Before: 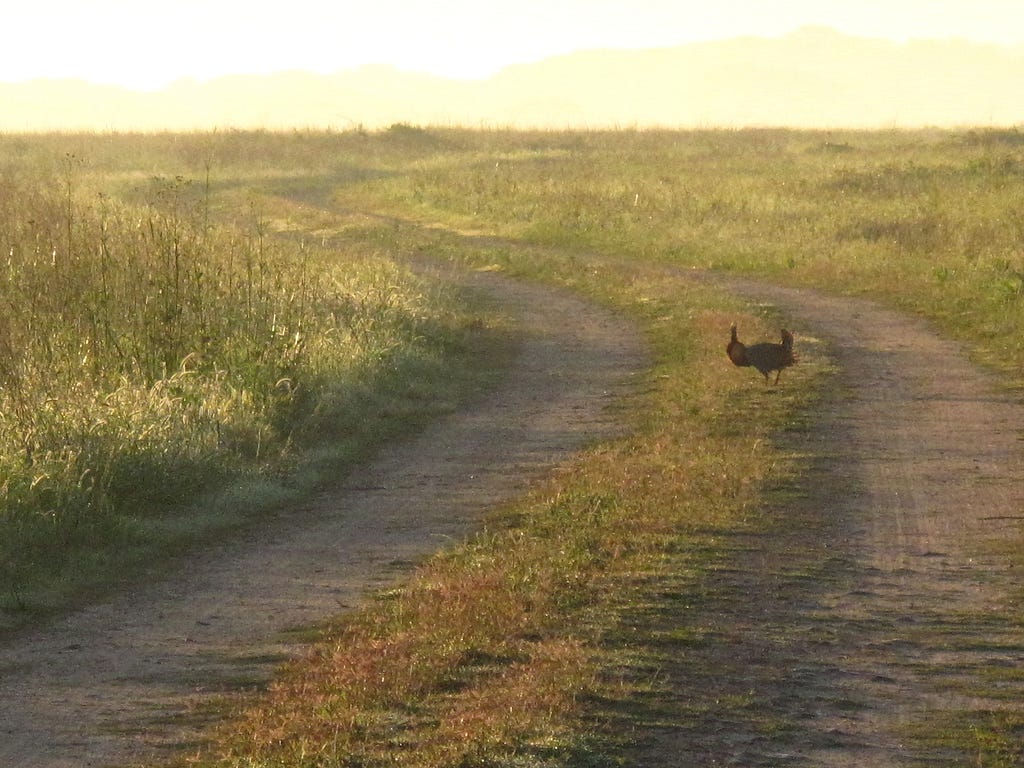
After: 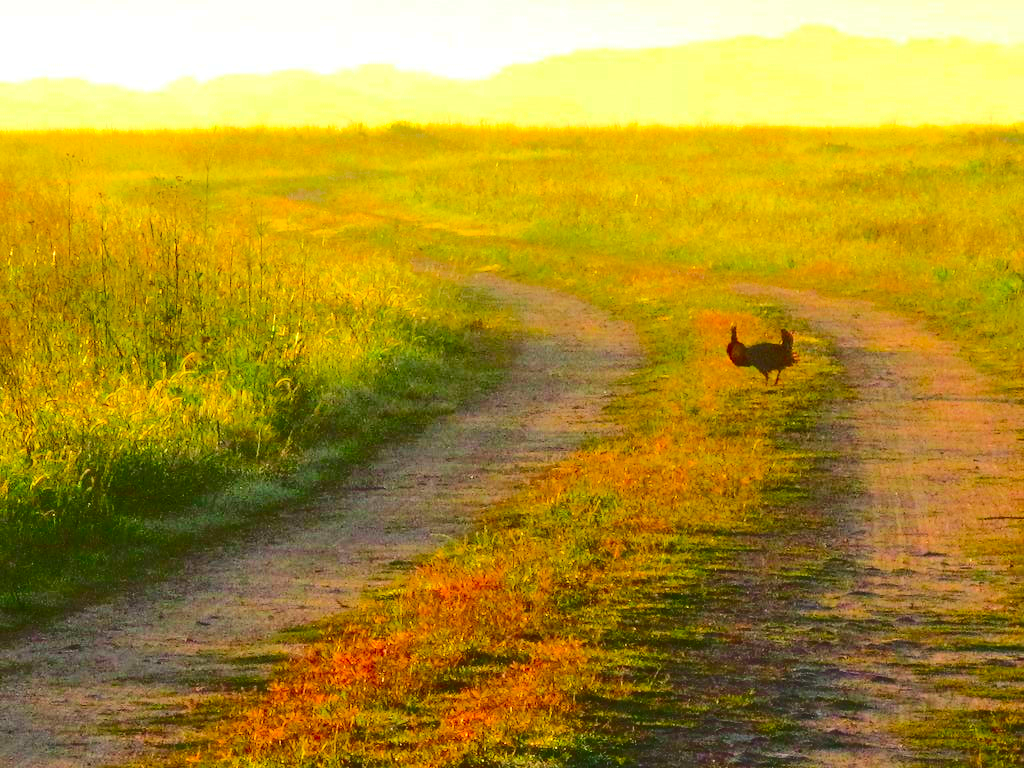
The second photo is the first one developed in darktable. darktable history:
color correction: highlights b* -0.046, saturation 3
tone curve: curves: ch0 [(0, 0) (0.003, 0.117) (0.011, 0.115) (0.025, 0.116) (0.044, 0.116) (0.069, 0.112) (0.1, 0.113) (0.136, 0.127) (0.177, 0.148) (0.224, 0.191) (0.277, 0.249) (0.335, 0.363) (0.399, 0.479) (0.468, 0.589) (0.543, 0.664) (0.623, 0.733) (0.709, 0.799) (0.801, 0.852) (0.898, 0.914) (1, 1)], color space Lab, independent channels, preserve colors none
